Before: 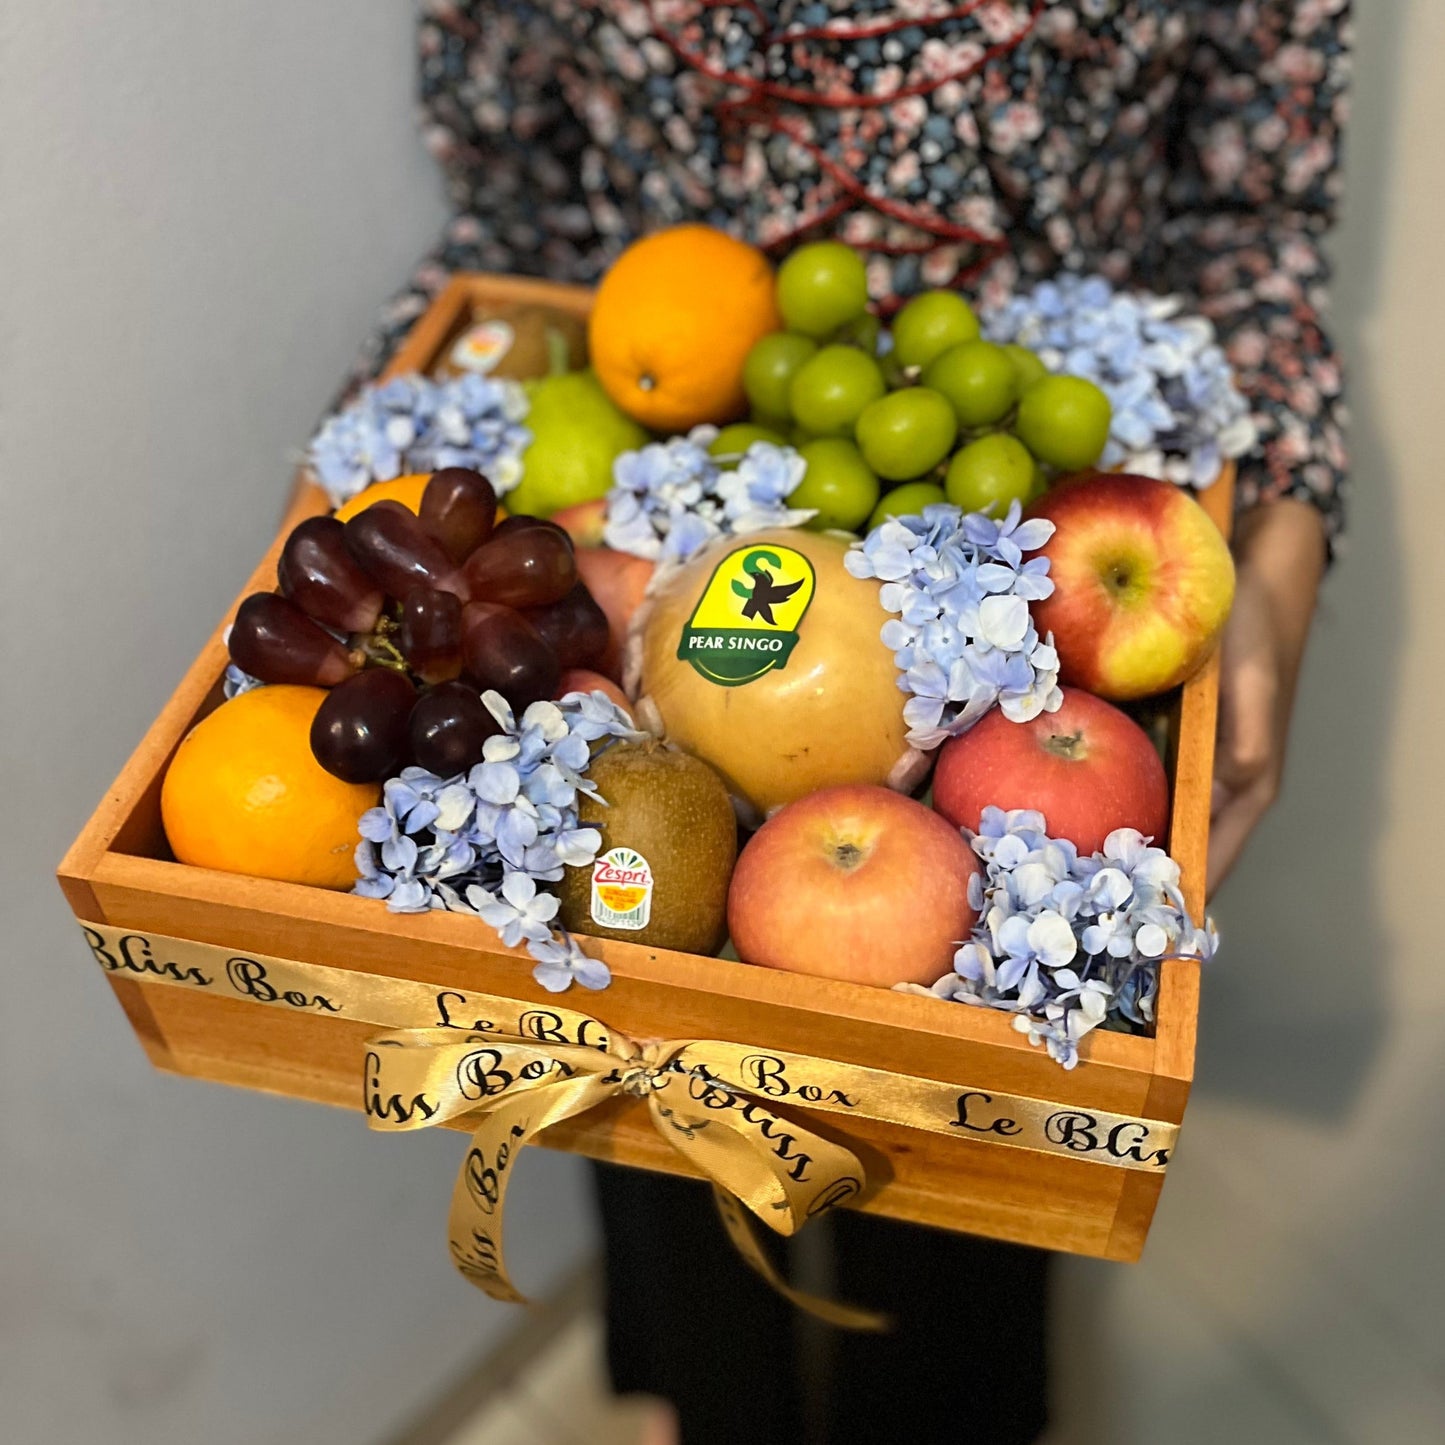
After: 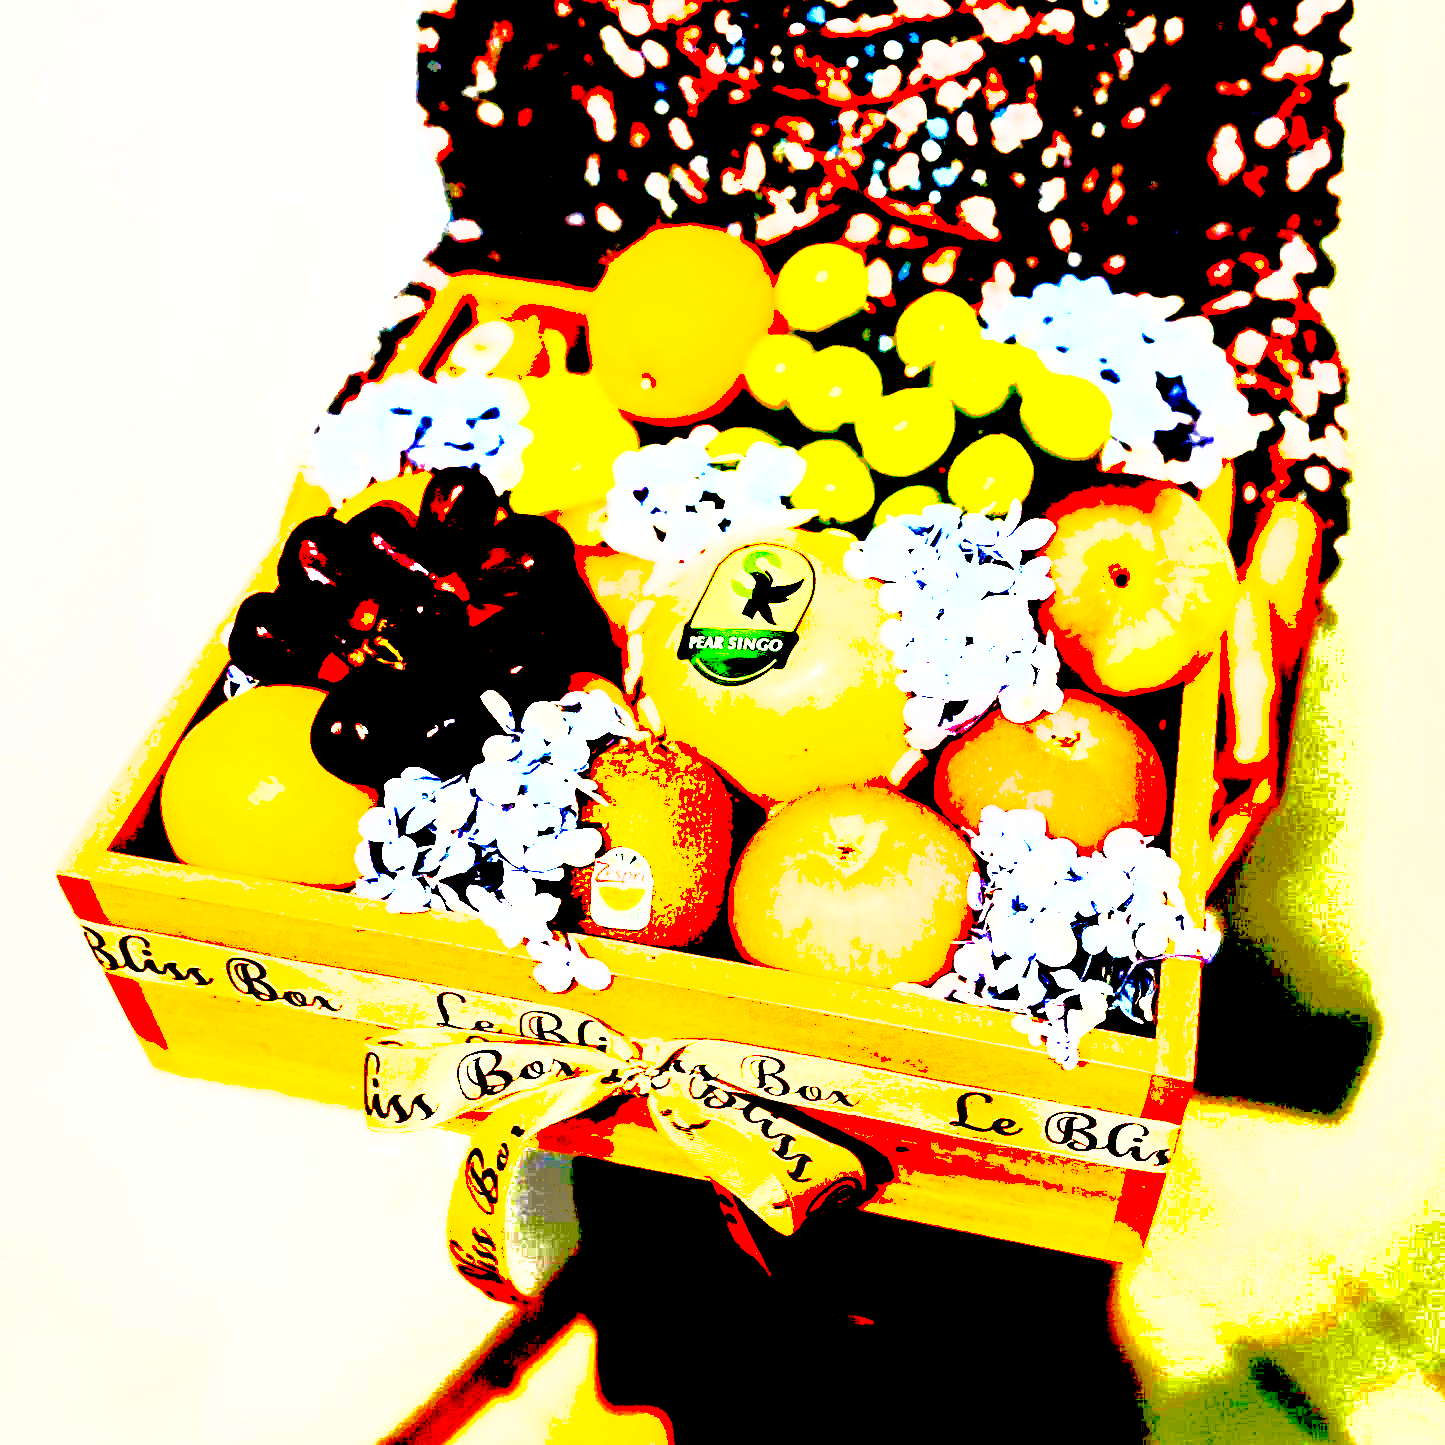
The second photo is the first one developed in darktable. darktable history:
shadows and highlights: shadows 39.78, highlights -59.88
haze removal: strength 0.285, distance 0.255, compatibility mode true, adaptive false
exposure: black level correction 0.099, exposure 2.934 EV, compensate exposure bias true, compensate highlight preservation false
